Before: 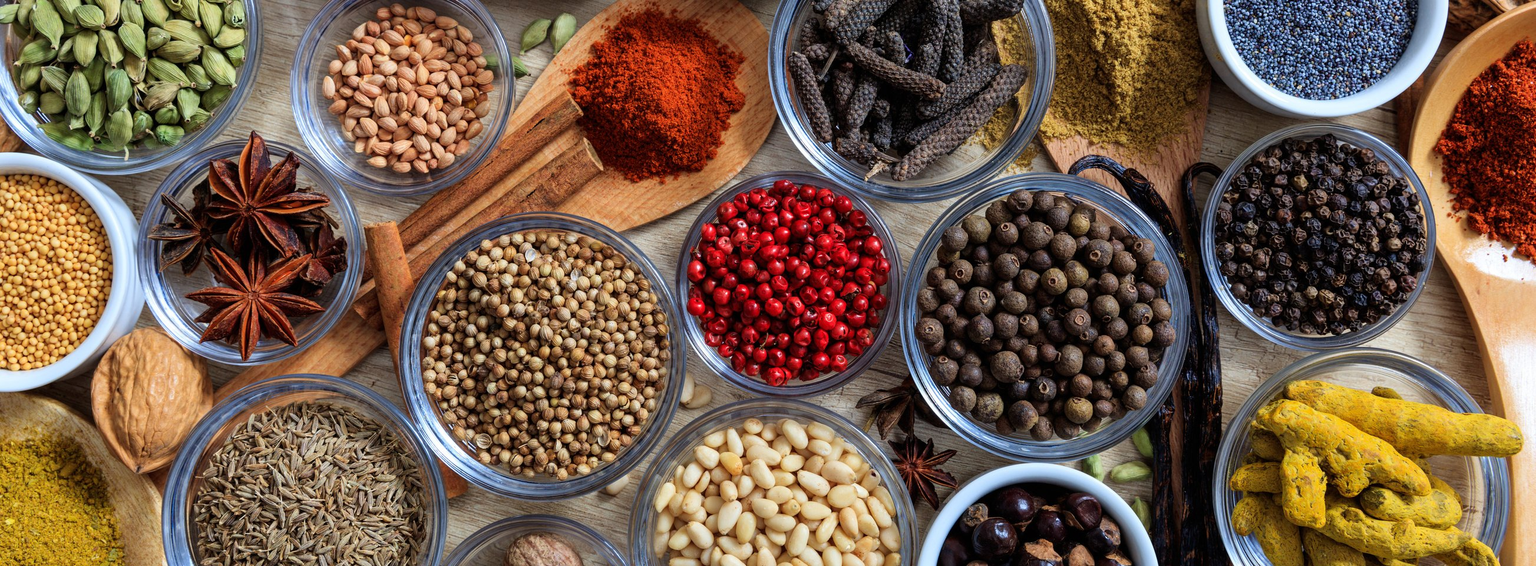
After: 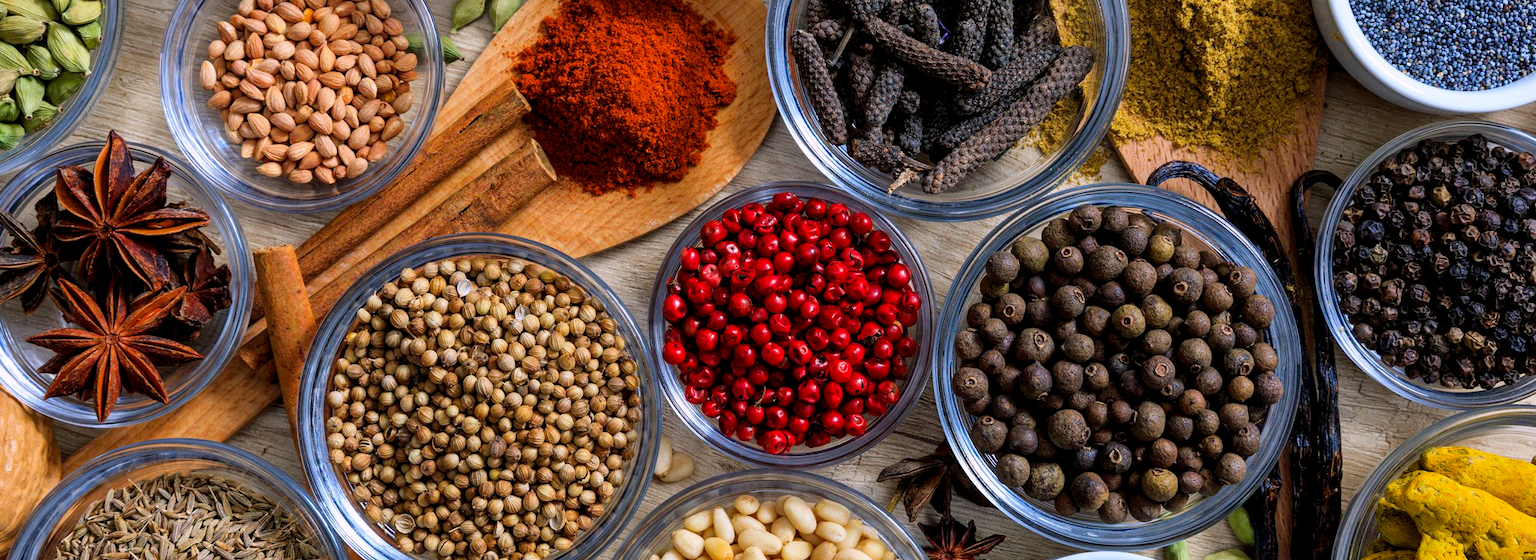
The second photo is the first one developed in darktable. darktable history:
crop and rotate: left 10.77%, top 5.1%, right 10.41%, bottom 16.76%
color balance rgb: shadows lift › chroma 2%, shadows lift › hue 217.2°, power › chroma 0.25%, power › hue 60°, highlights gain › chroma 1.5%, highlights gain › hue 309.6°, global offset › luminance -0.25%, perceptual saturation grading › global saturation 15%, global vibrance 15%
